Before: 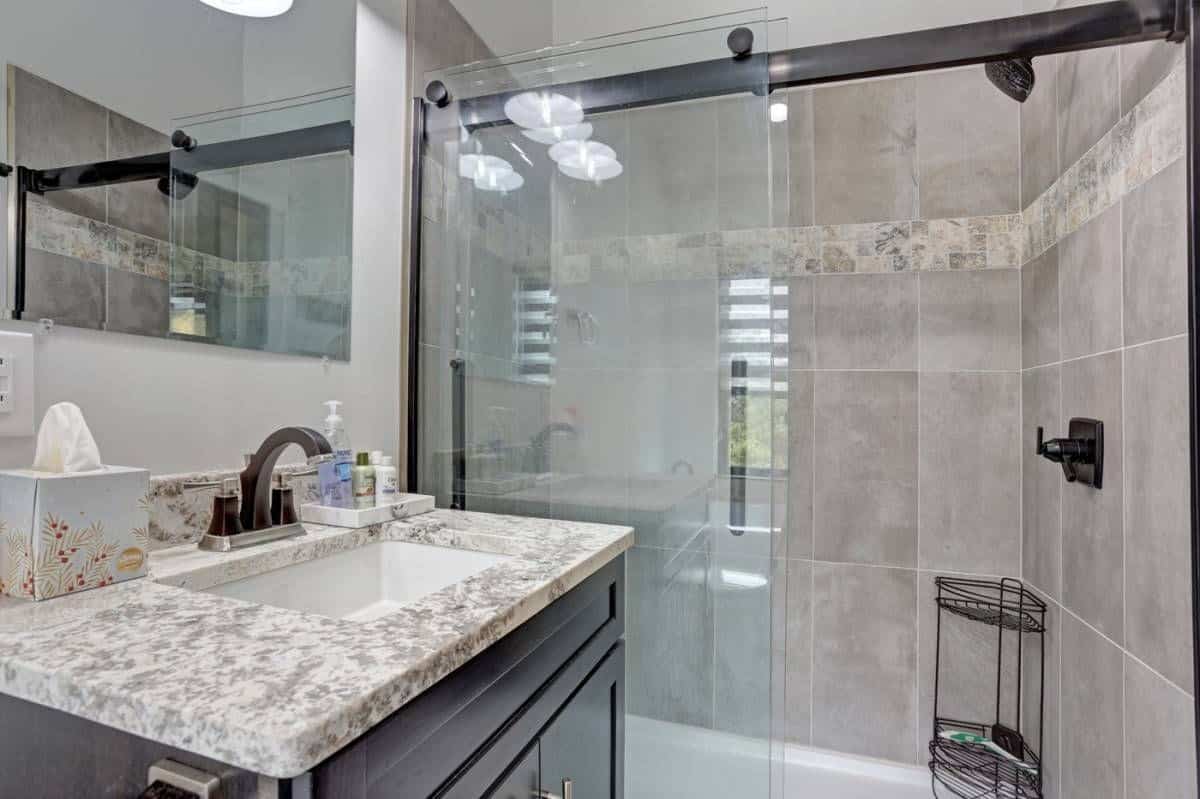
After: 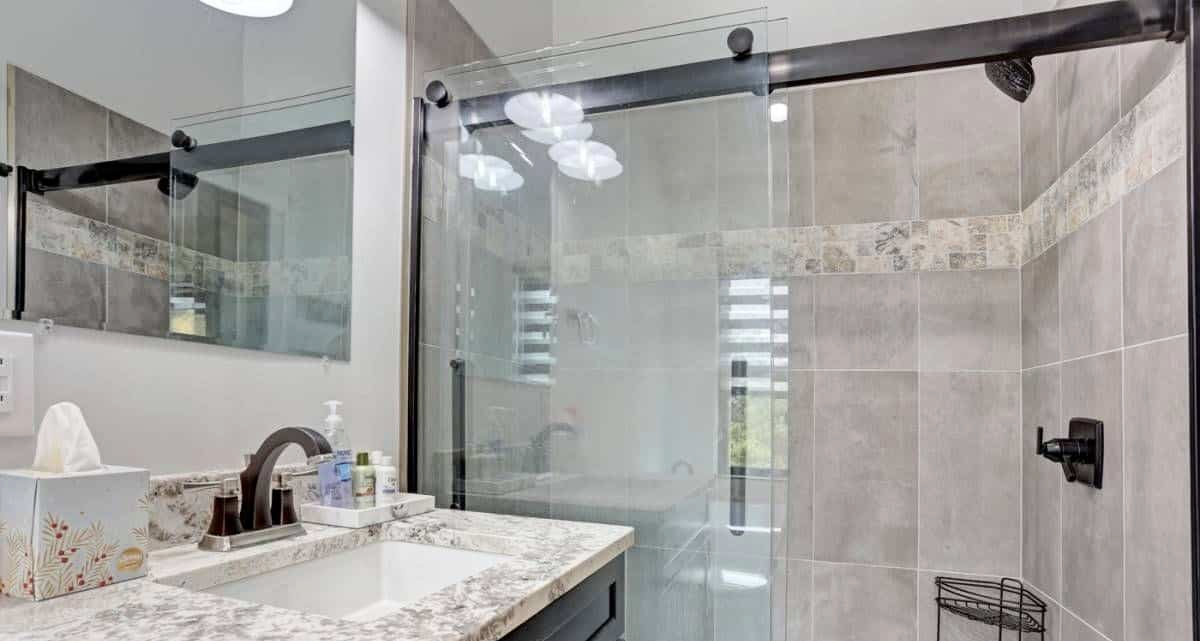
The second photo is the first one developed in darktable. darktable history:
tone curve: curves: ch0 [(0, 0) (0.004, 0.002) (0.02, 0.013) (0.218, 0.218) (0.664, 0.718) (0.832, 0.873) (1, 1)], color space Lab, independent channels, preserve colors none
crop: bottom 19.661%
